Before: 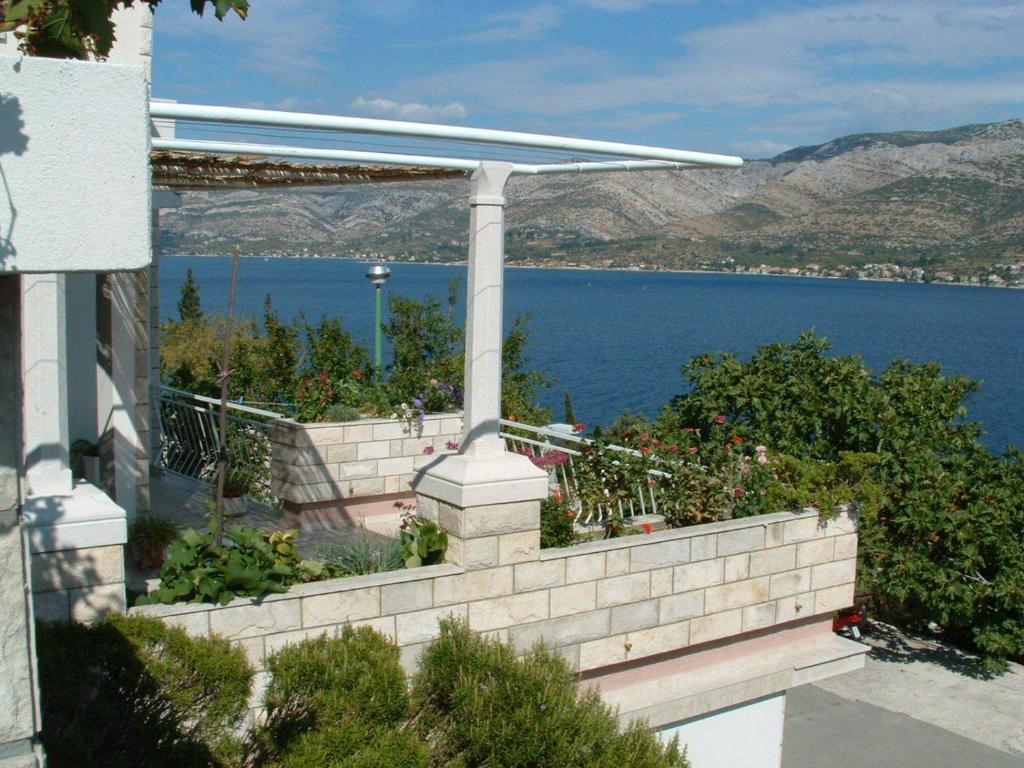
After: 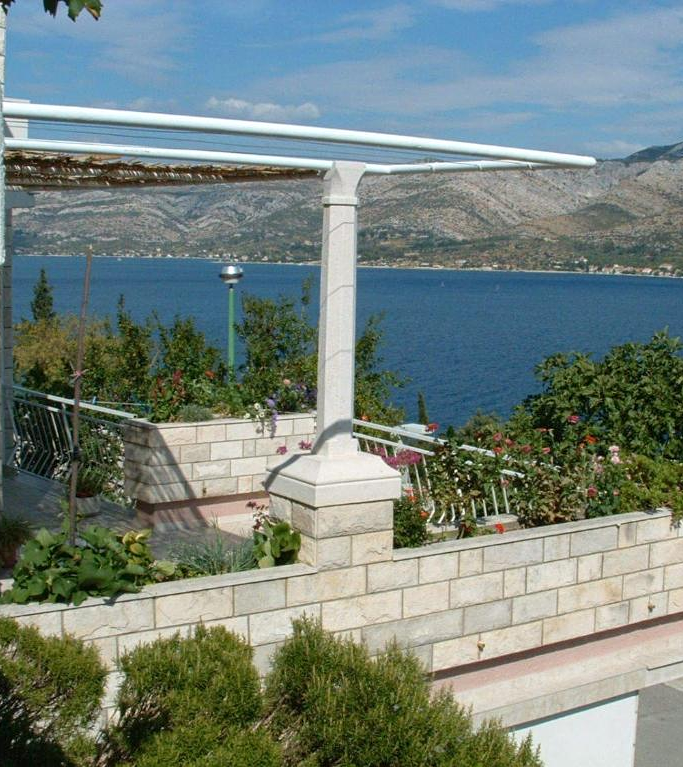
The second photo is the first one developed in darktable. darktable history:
crop and rotate: left 14.414%, right 18.856%
contrast equalizer: octaves 7, y [[0.5, 0.5, 0.5, 0.539, 0.64, 0.611], [0.5 ×6], [0.5 ×6], [0 ×6], [0 ×6]], mix 0.316
